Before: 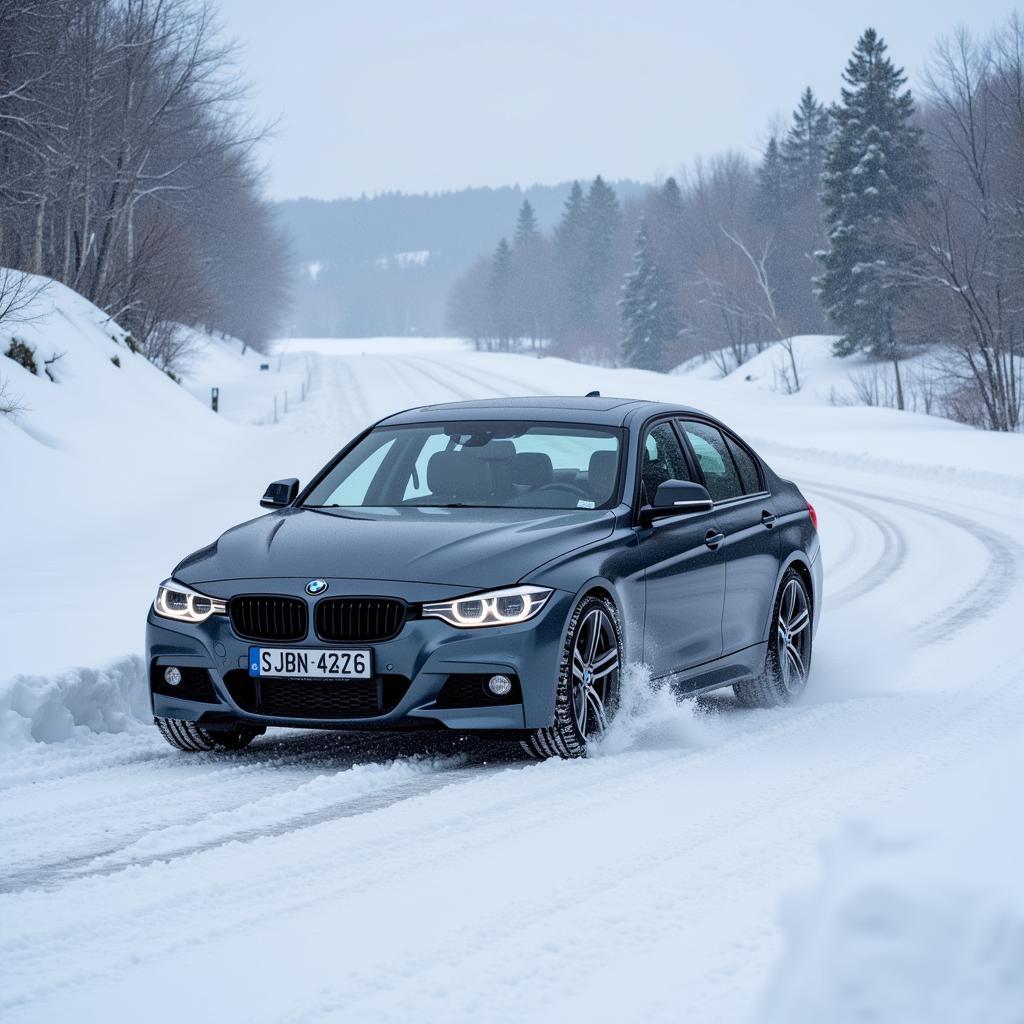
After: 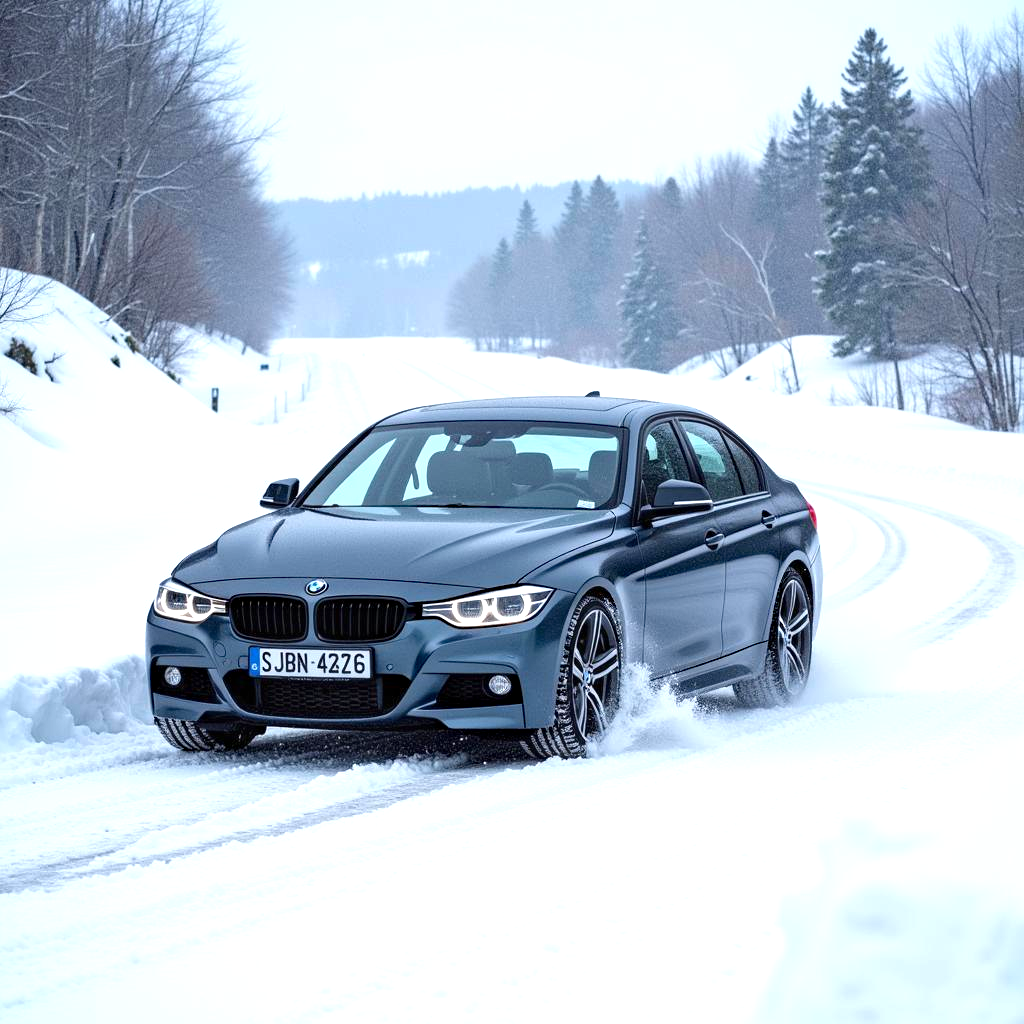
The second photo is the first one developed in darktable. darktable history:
exposure: black level correction 0, exposure 0.698 EV, compensate highlight preservation false
haze removal: compatibility mode true, adaptive false
